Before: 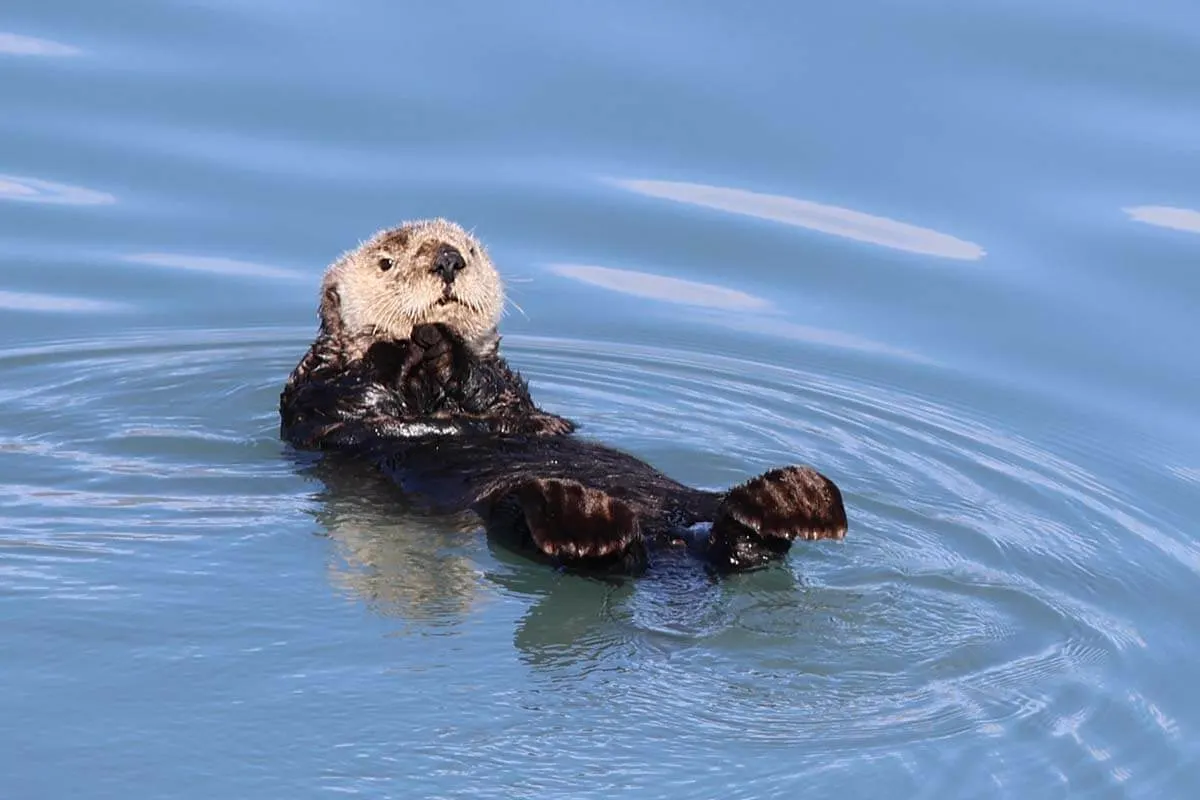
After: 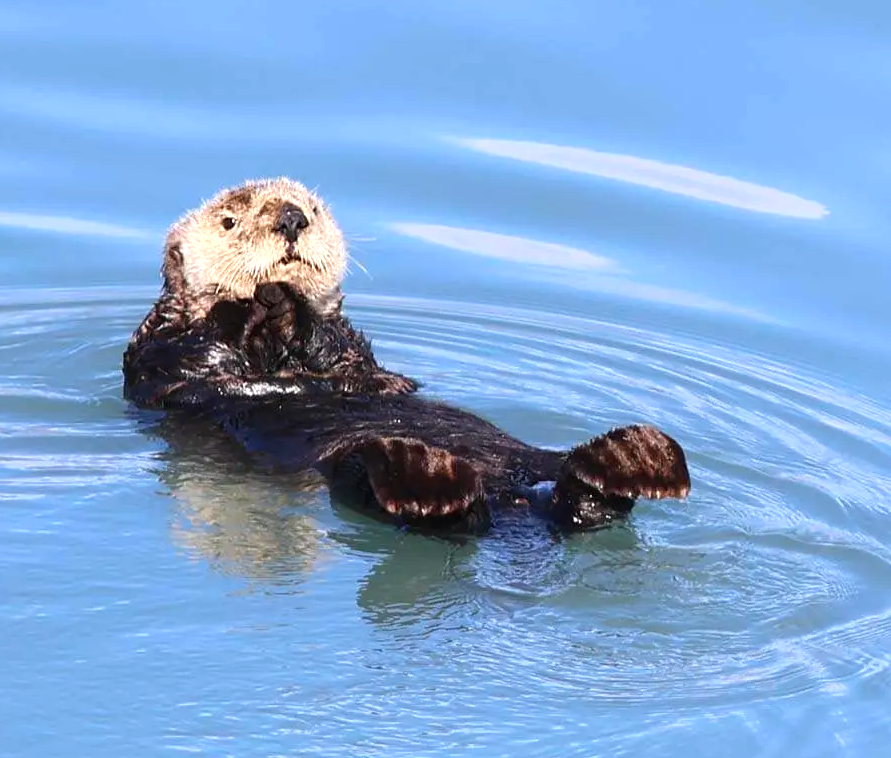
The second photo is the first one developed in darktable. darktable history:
tone equalizer: mask exposure compensation -0.513 EV
crop and rotate: left 13.123%, top 5.232%, right 12.595%
exposure: black level correction 0, exposure 0.499 EV, compensate highlight preservation false
contrast brightness saturation: saturation 0.182
